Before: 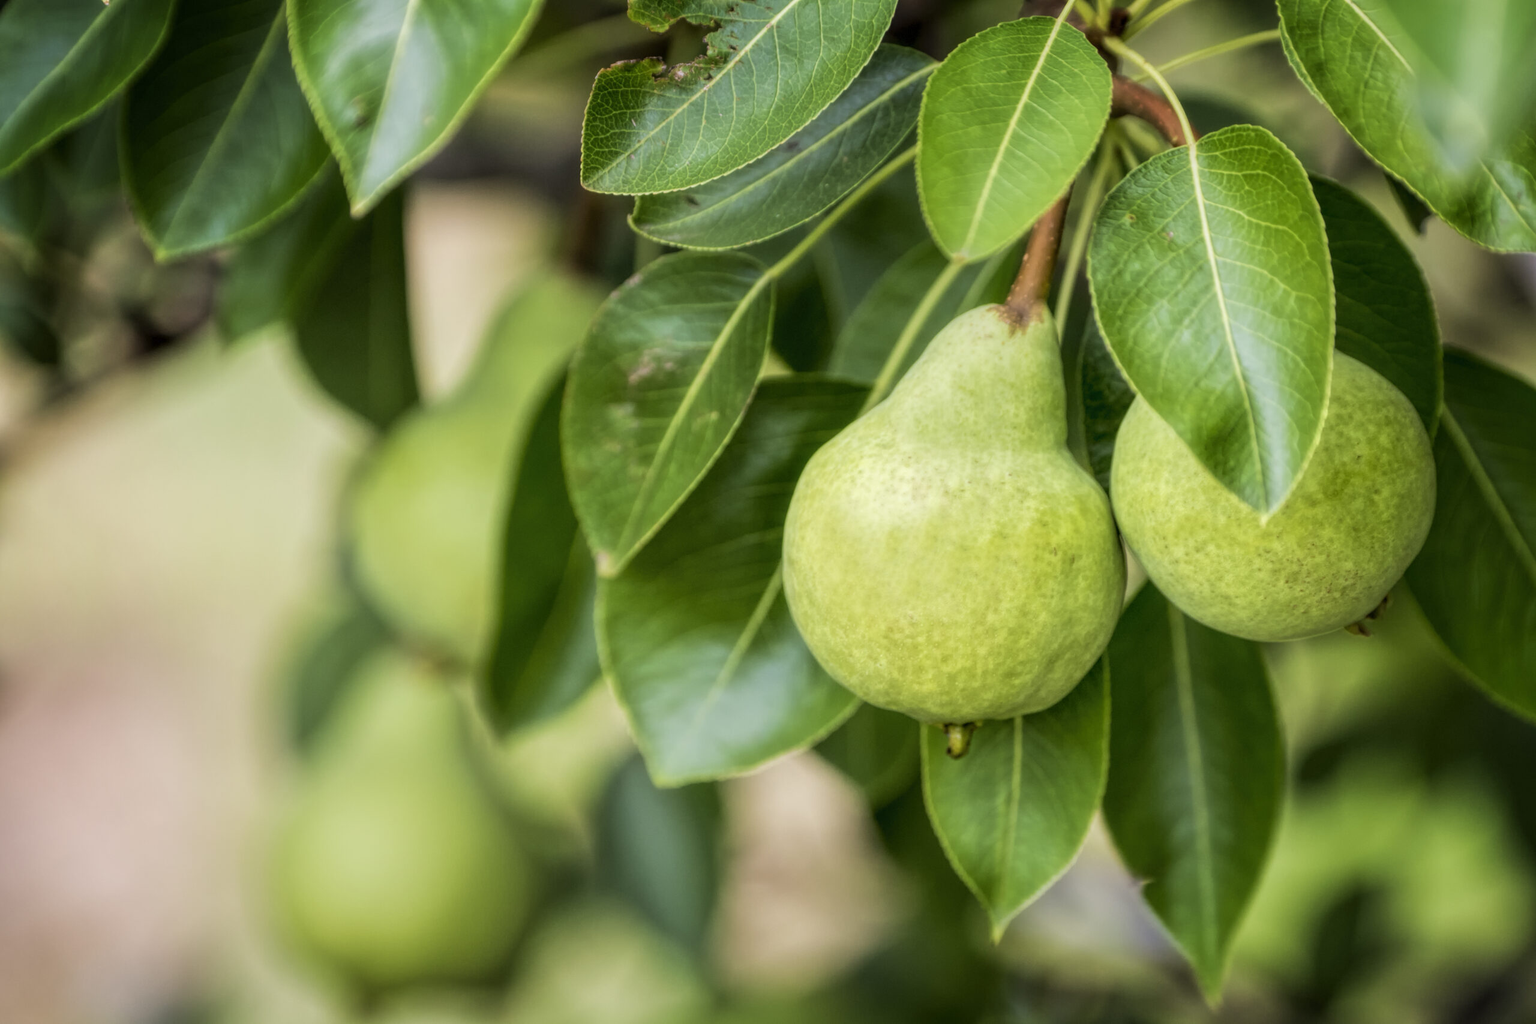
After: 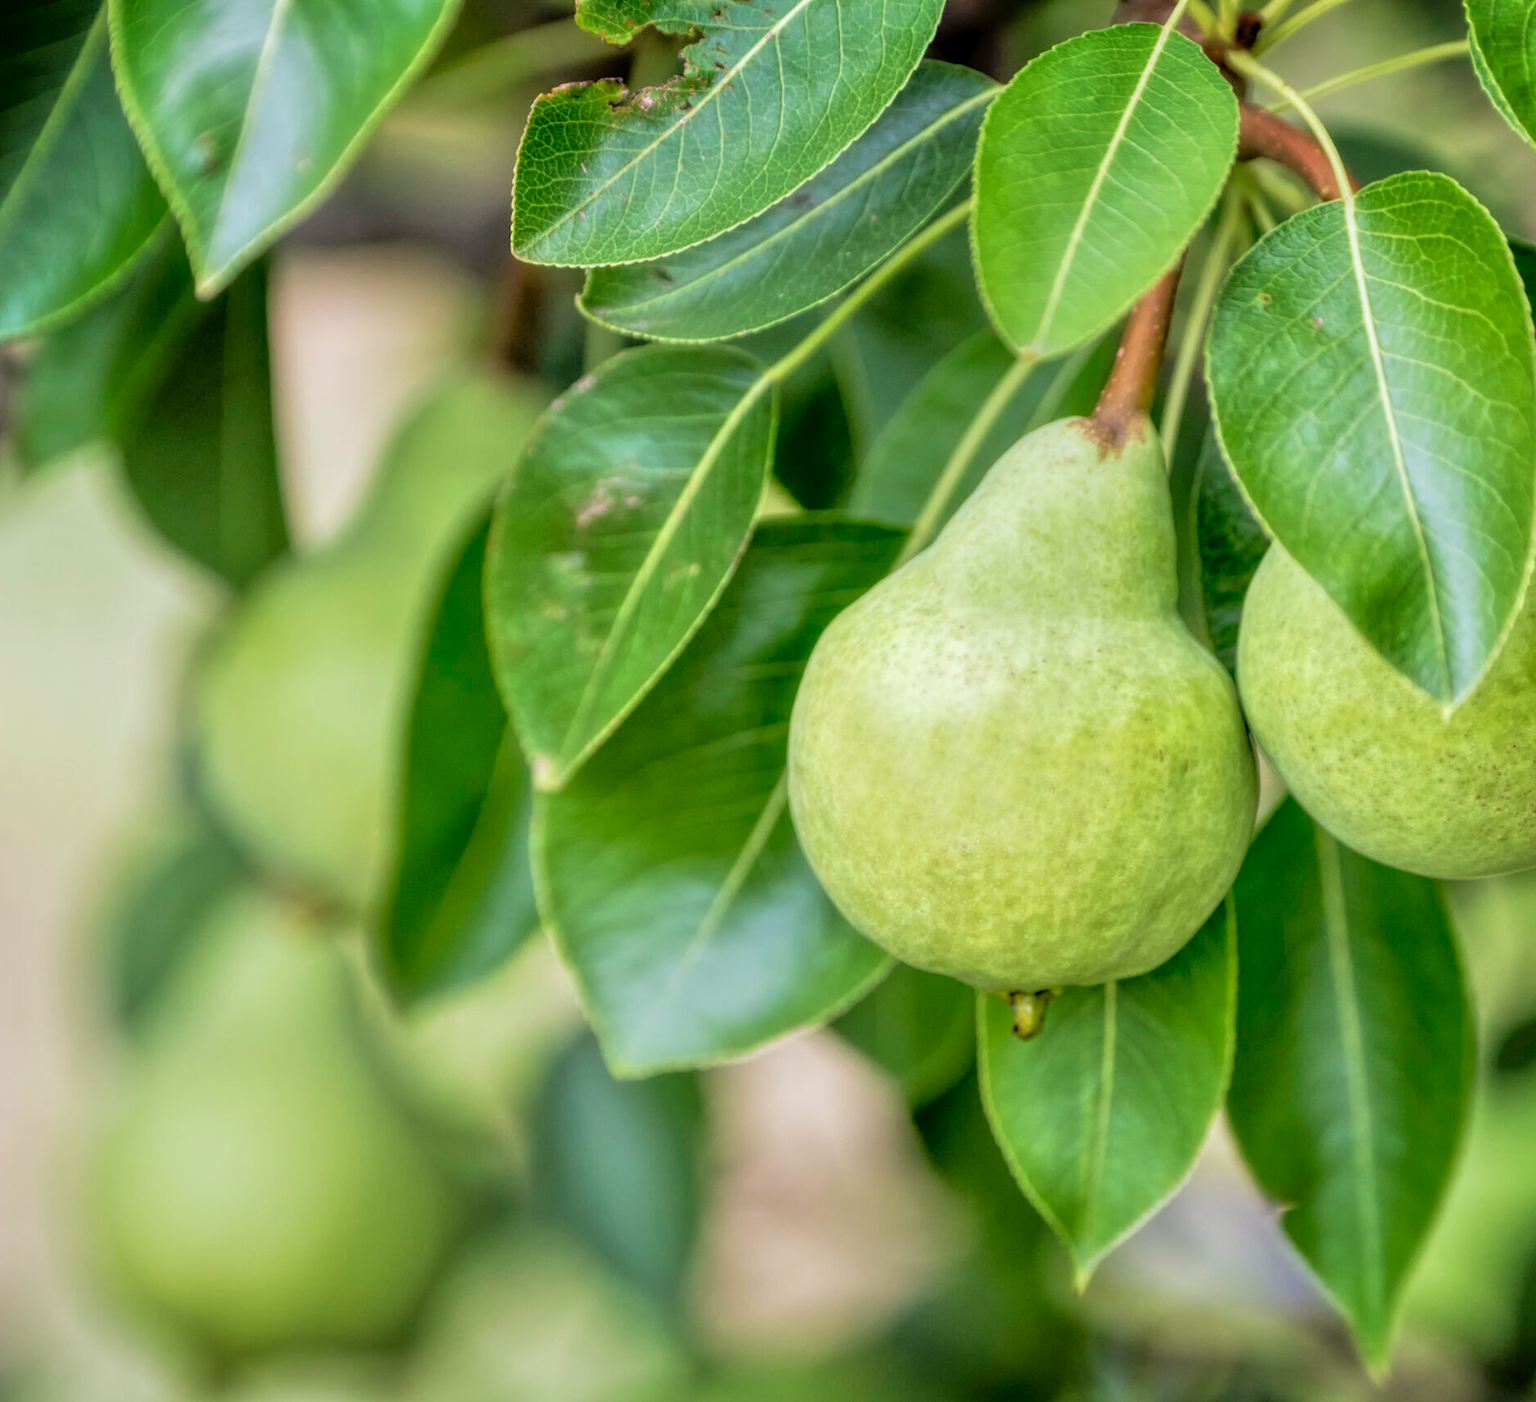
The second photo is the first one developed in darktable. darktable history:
crop: left 13.553%, top 0%, right 13.427%
color calibration: gray › normalize channels true, illuminant as shot in camera, x 0.358, y 0.373, temperature 4628.91 K, gamut compression 0.002
tone equalizer: -7 EV 0.156 EV, -6 EV 0.578 EV, -5 EV 1.15 EV, -4 EV 1.34 EV, -3 EV 1.12 EV, -2 EV 0.6 EV, -1 EV 0.152 EV
